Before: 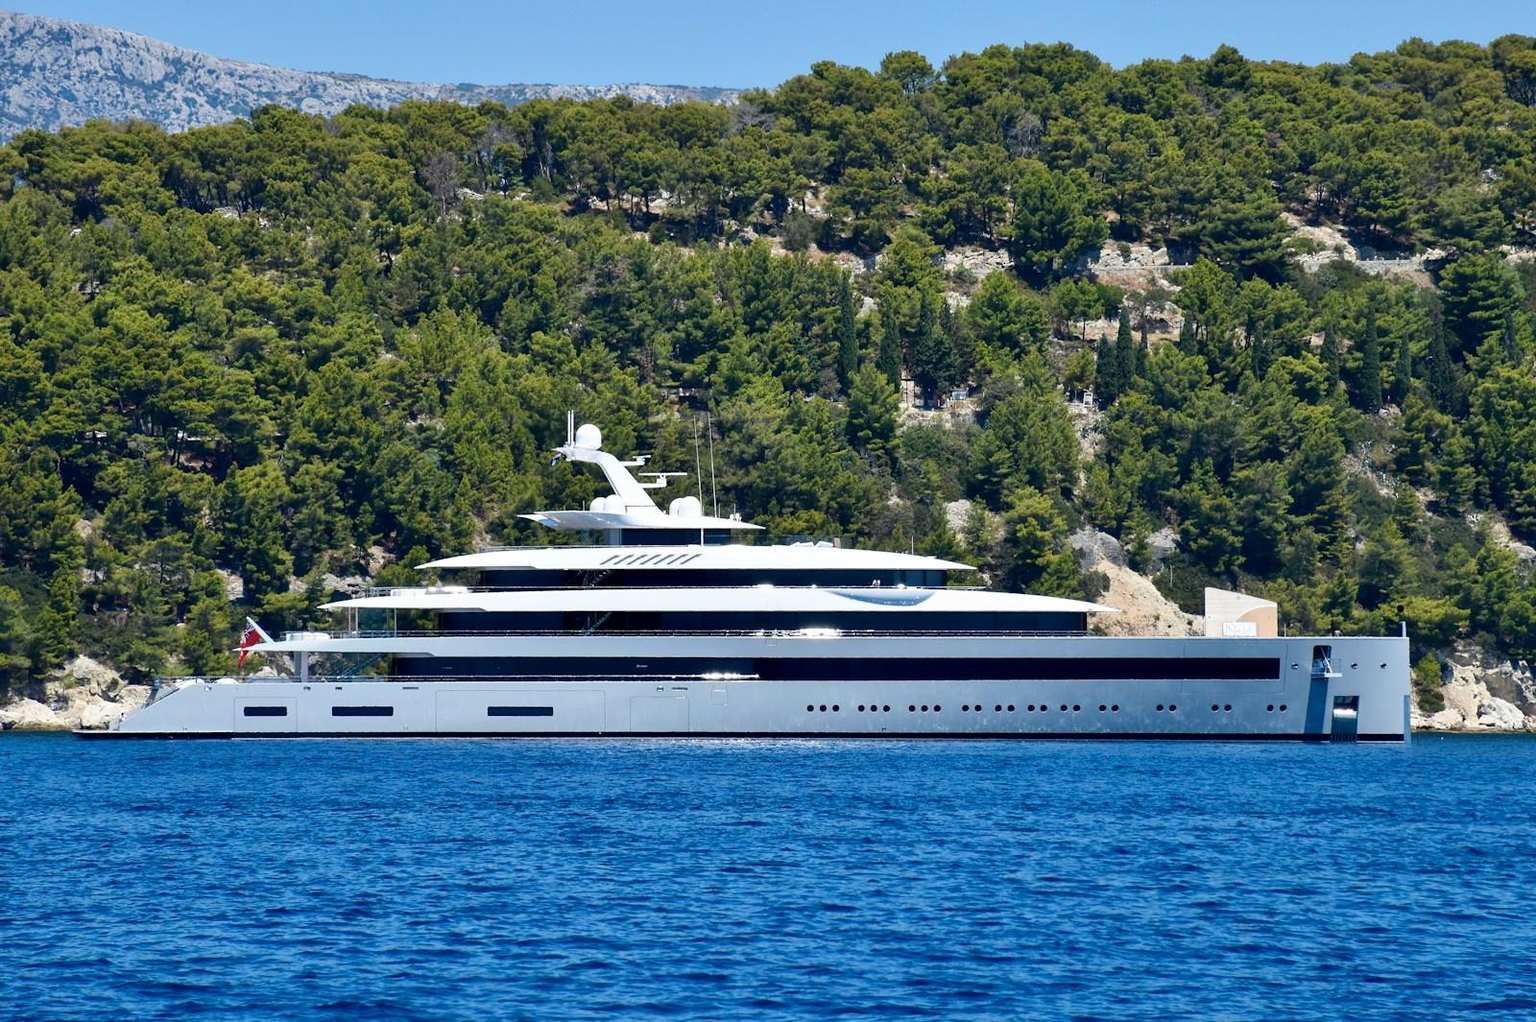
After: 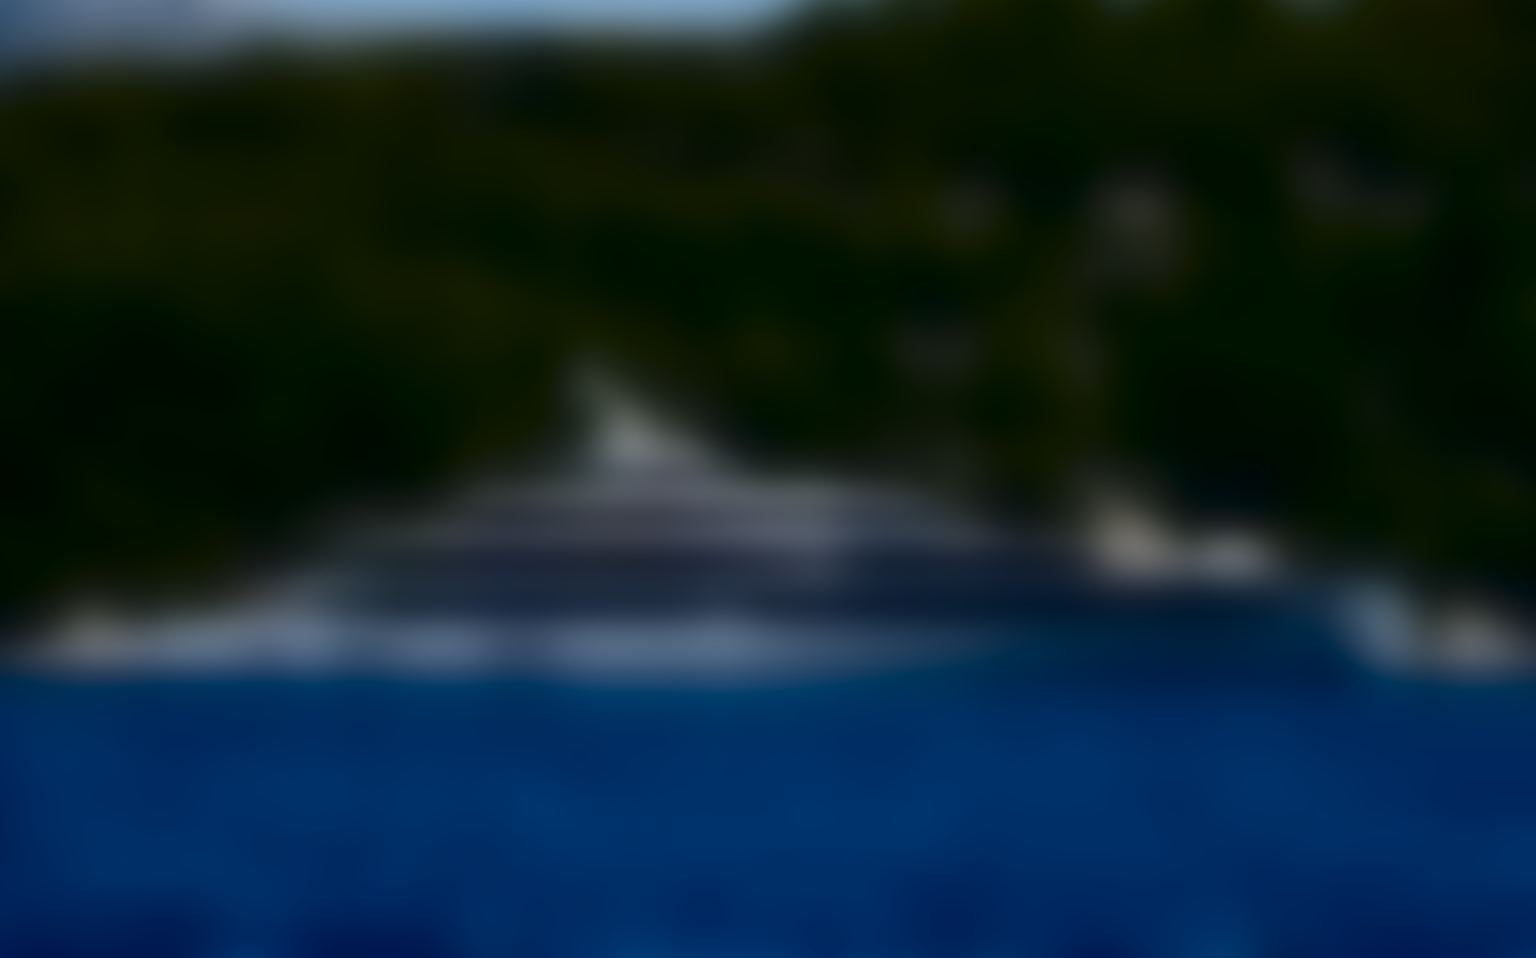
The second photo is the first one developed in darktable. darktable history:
crop and rotate: top 6.25%
lowpass: radius 31.92, contrast 1.72, brightness -0.98, saturation 0.94
